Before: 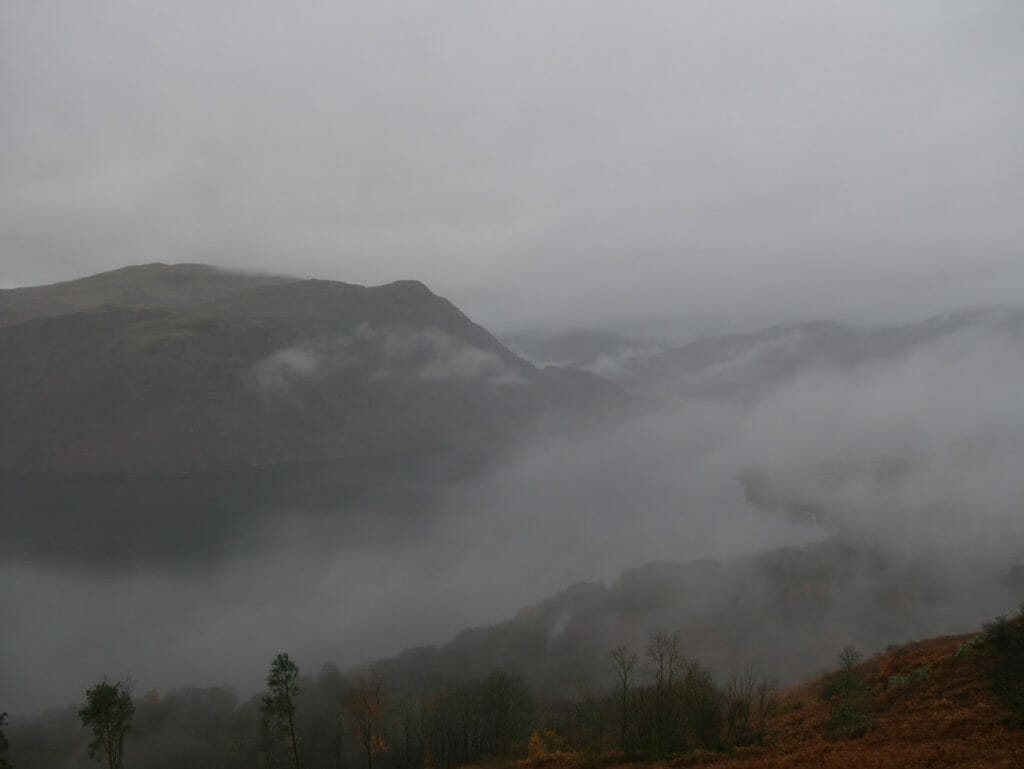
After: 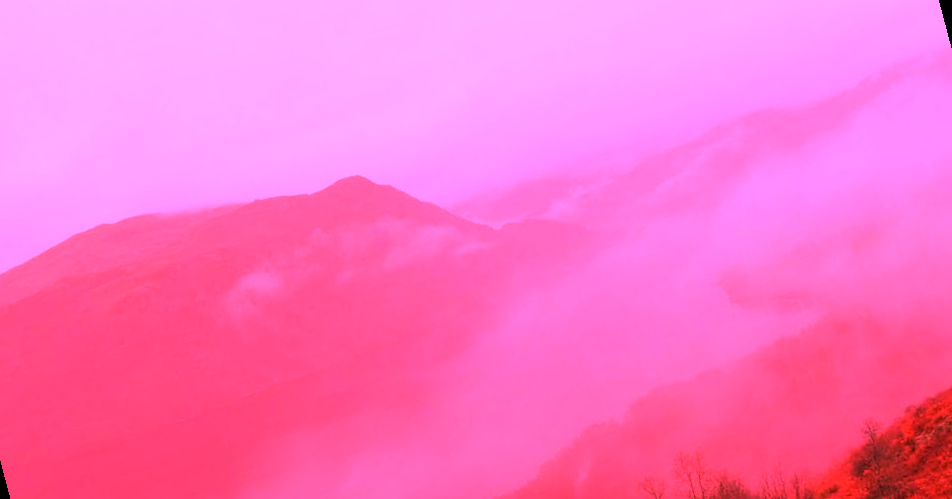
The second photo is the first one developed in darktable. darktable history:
rotate and perspective: rotation -14.8°, crop left 0.1, crop right 0.903, crop top 0.25, crop bottom 0.748
white balance: red 4.26, blue 1.802
